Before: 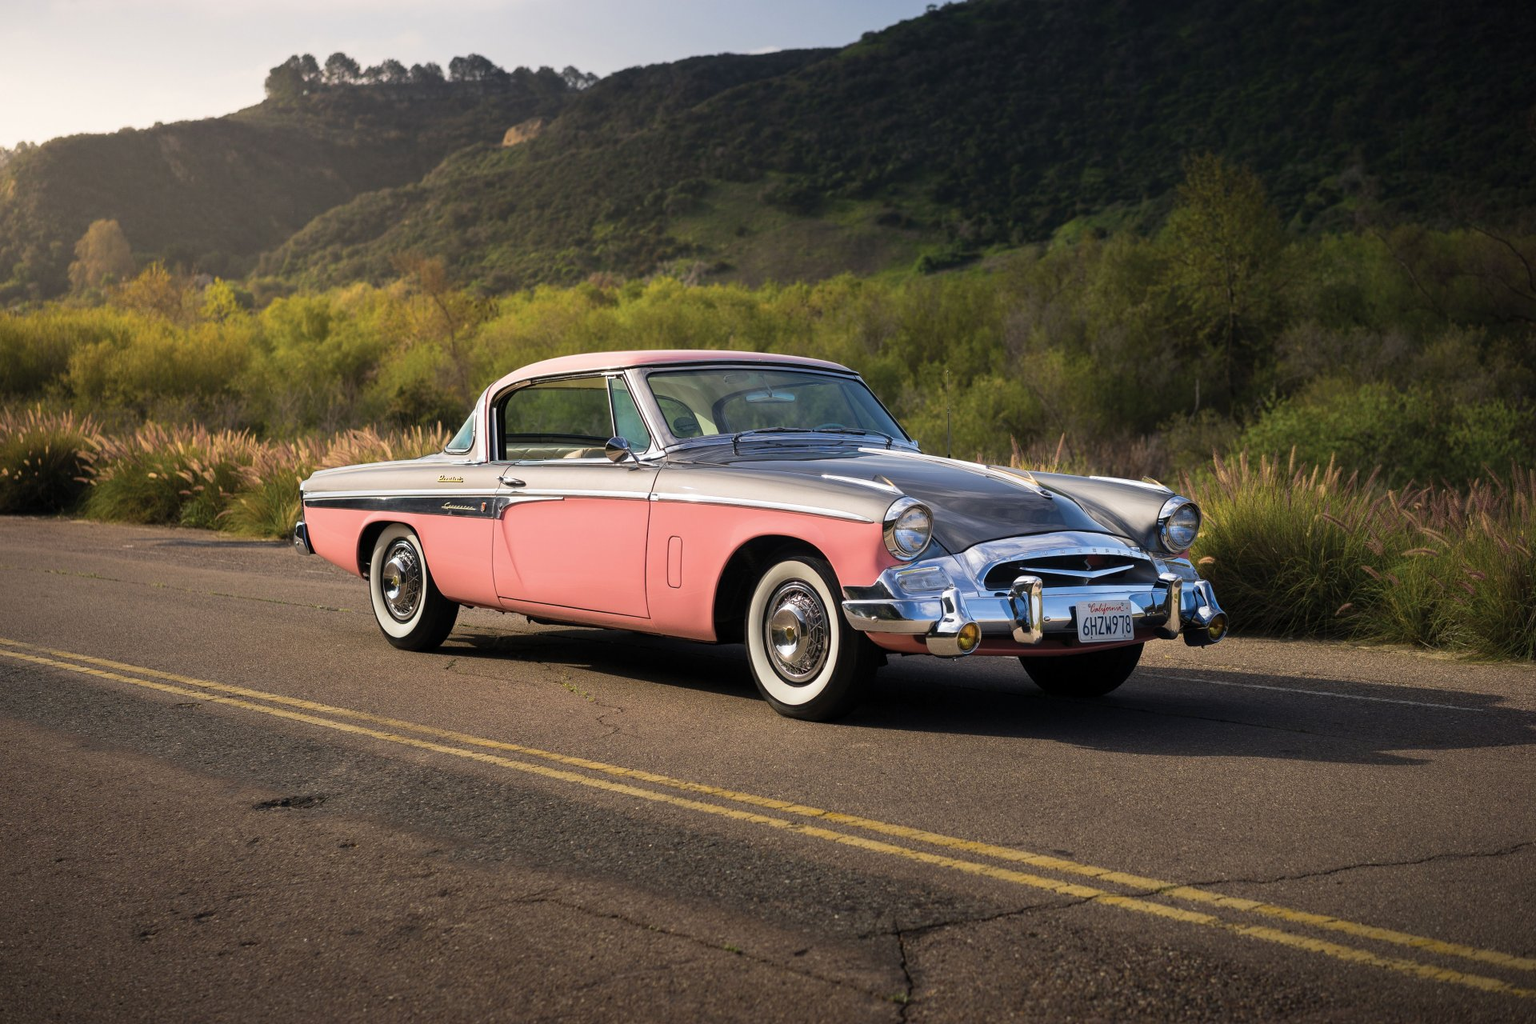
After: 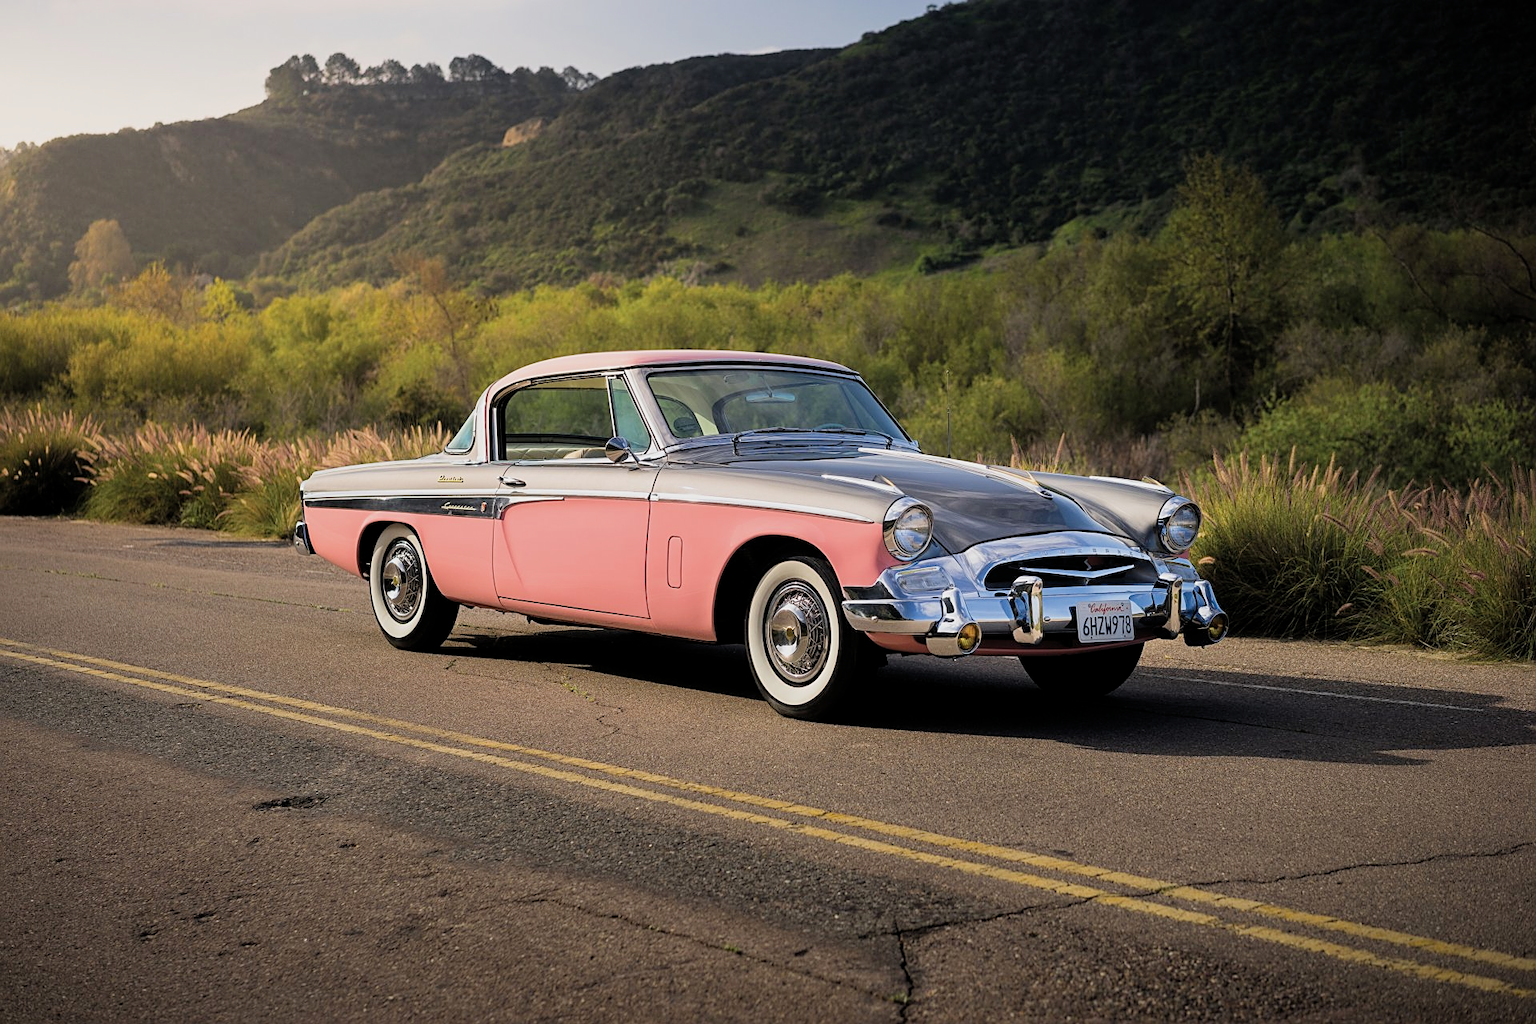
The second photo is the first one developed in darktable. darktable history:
filmic rgb: middle gray luminance 18.34%, black relative exposure -9.01 EV, white relative exposure 3.72 EV, threshold 3.06 EV, target black luminance 0%, hardness 4.89, latitude 67.75%, contrast 0.958, highlights saturation mix 18.88%, shadows ↔ highlights balance 21.94%, iterations of high-quality reconstruction 0, enable highlight reconstruction true
sharpen: on, module defaults
exposure: exposure 0.298 EV, compensate exposure bias true, compensate highlight preservation false
